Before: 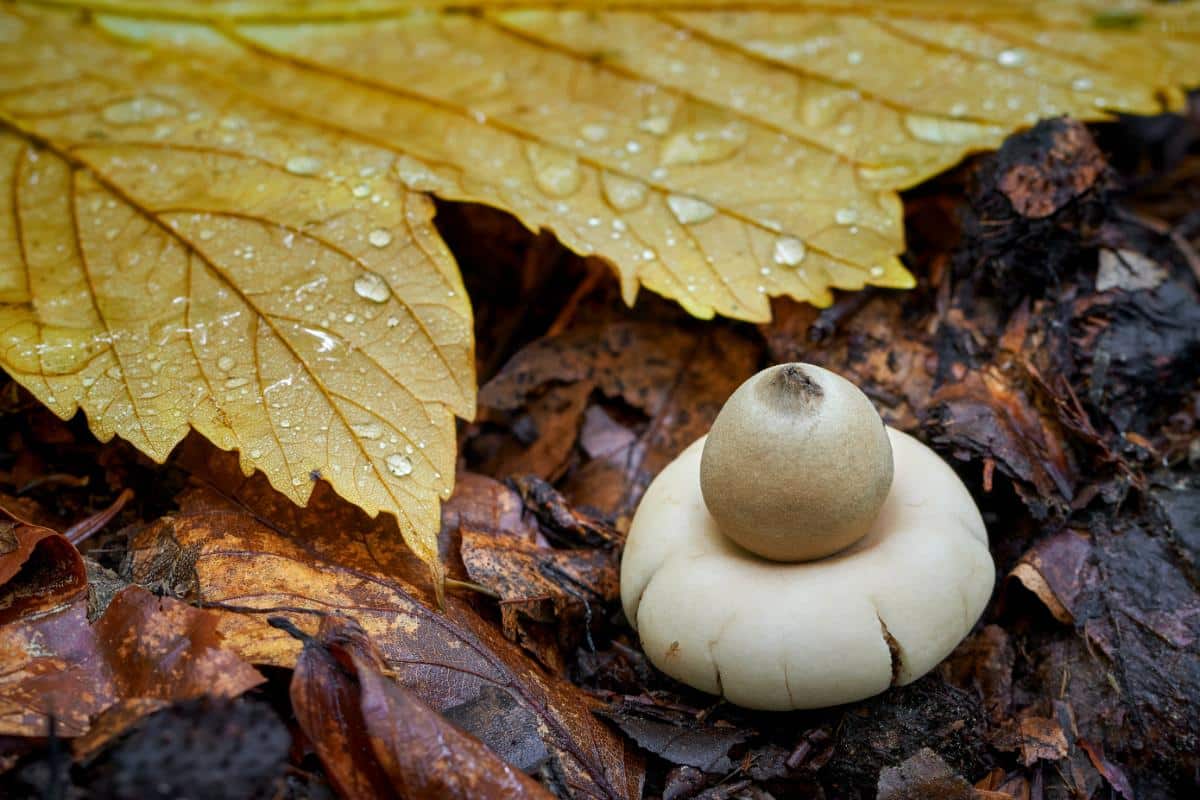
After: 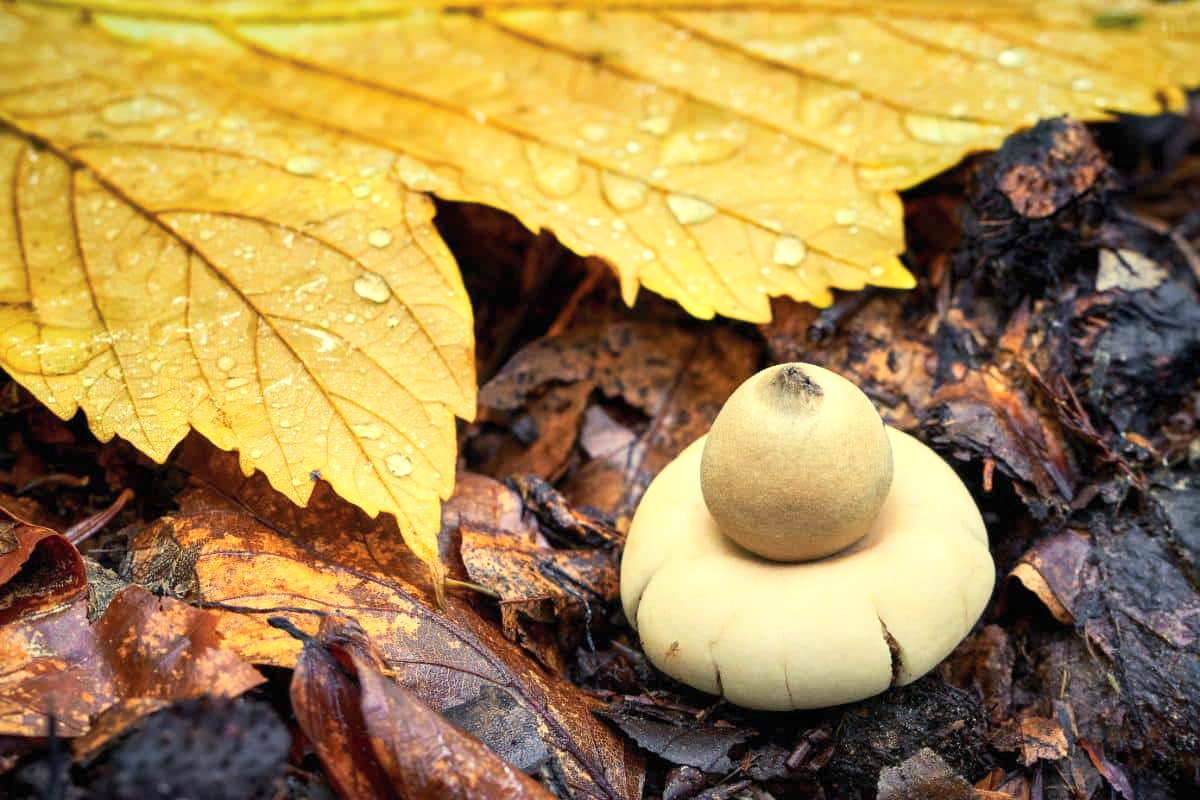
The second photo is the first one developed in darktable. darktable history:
tone curve: curves: ch0 [(0, 0) (0.003, 0.003) (0.011, 0.011) (0.025, 0.025) (0.044, 0.044) (0.069, 0.069) (0.1, 0.099) (0.136, 0.135) (0.177, 0.177) (0.224, 0.224) (0.277, 0.276) (0.335, 0.334) (0.399, 0.398) (0.468, 0.467) (0.543, 0.547) (0.623, 0.626) (0.709, 0.712) (0.801, 0.802) (0.898, 0.898) (1, 1)], preserve colors none
exposure: exposure 0.559 EV, compensate highlight preservation false
contrast brightness saturation: contrast 0.2, brightness 0.16, saturation 0.22
color balance rgb: shadows lift › chroma 2%, shadows lift › hue 263°, highlights gain › chroma 8%, highlights gain › hue 84°, linear chroma grading › global chroma -15%, saturation formula JzAzBz (2021)
color zones: curves: ch0 [(0, 0.5) (0.143, 0.5) (0.286, 0.5) (0.429, 0.495) (0.571, 0.437) (0.714, 0.44) (0.857, 0.496) (1, 0.5)]
